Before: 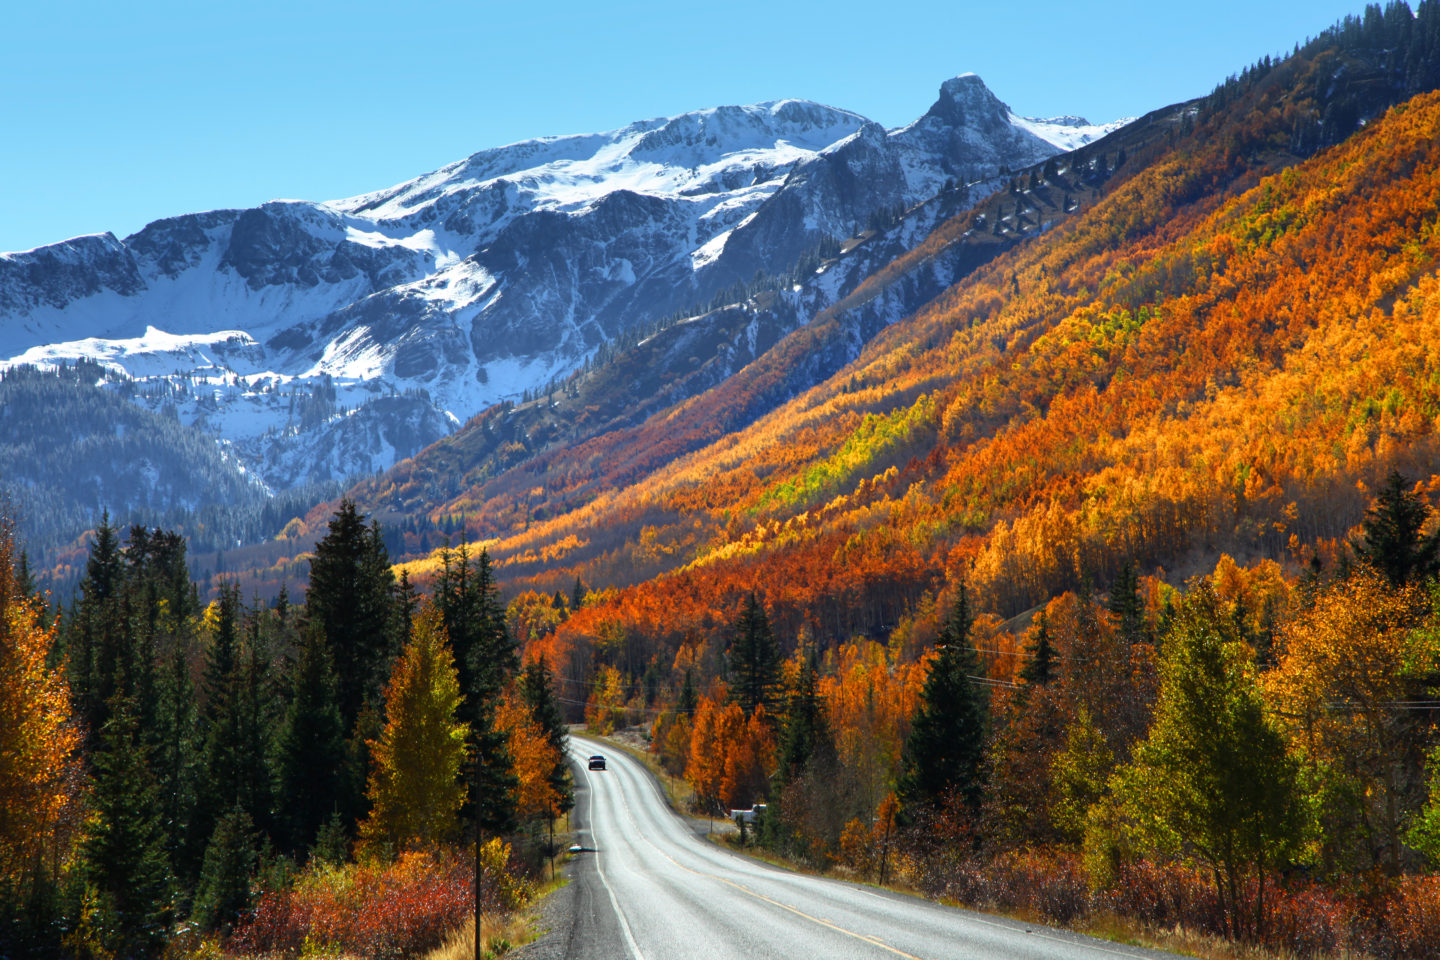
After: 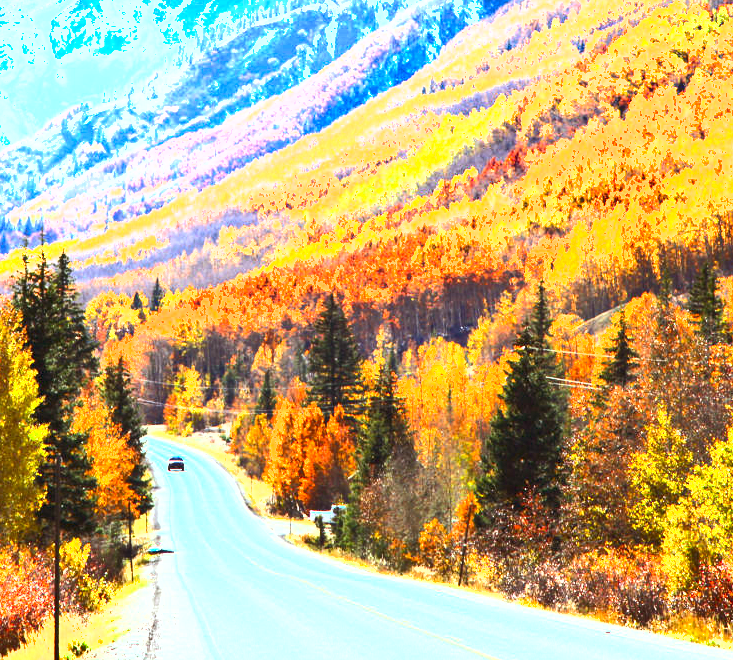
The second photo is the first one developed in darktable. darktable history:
crop and rotate: left 29.237%, top 31.152%, right 19.807%
contrast brightness saturation: contrast 0.14
shadows and highlights: low approximation 0.01, soften with gaussian
exposure: exposure 3 EV, compensate highlight preservation false
rgb levels: mode RGB, independent channels, levels [[0, 0.5, 1], [0, 0.521, 1], [0, 0.536, 1]]
